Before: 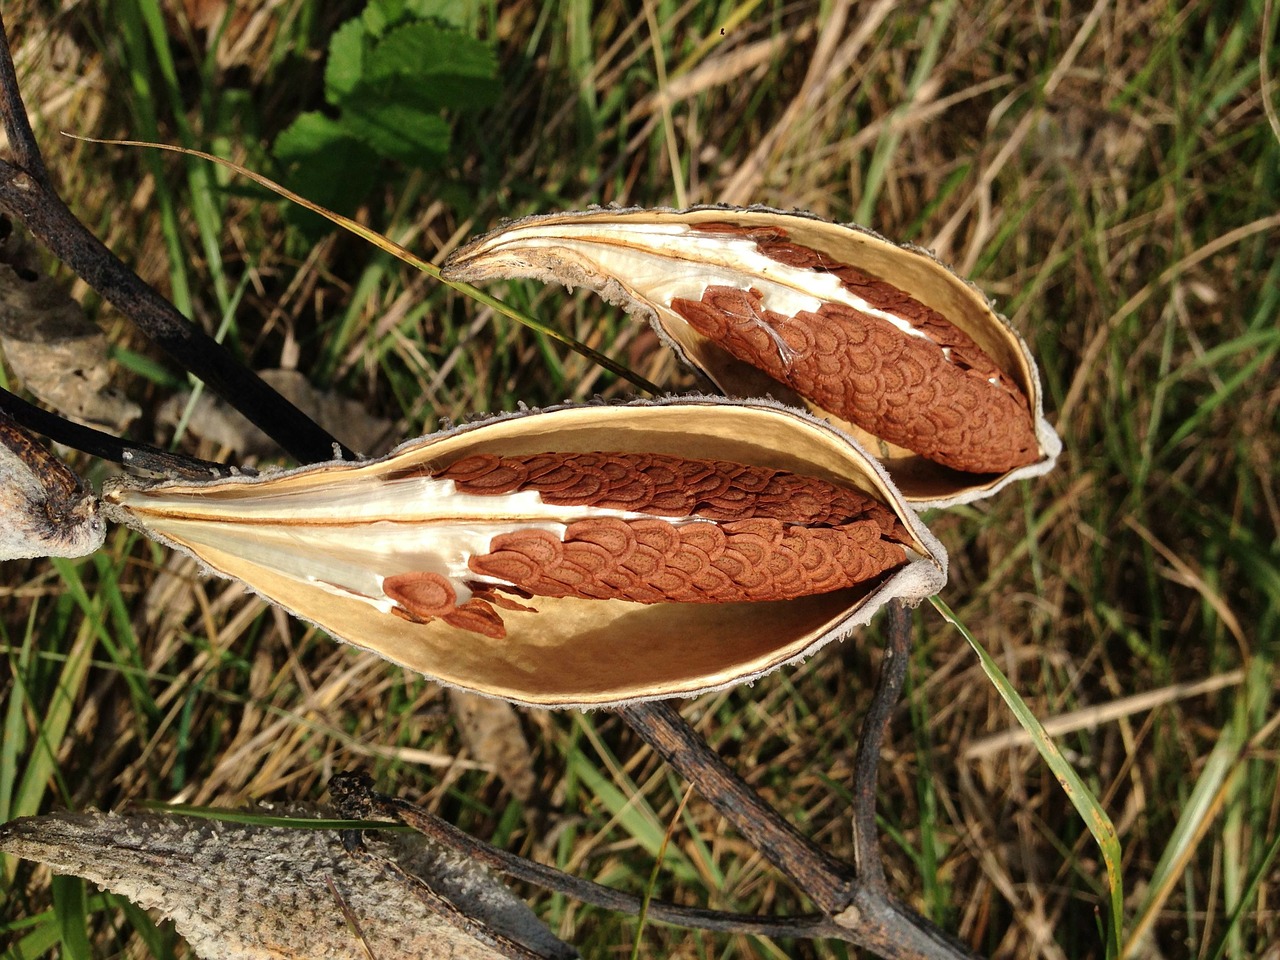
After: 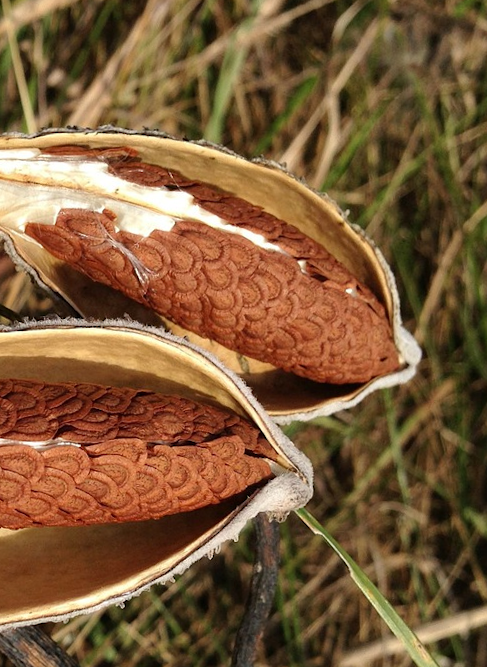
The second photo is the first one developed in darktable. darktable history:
crop and rotate: left 49.936%, top 10.094%, right 13.136%, bottom 24.256%
rotate and perspective: rotation -2.56°, automatic cropping off
